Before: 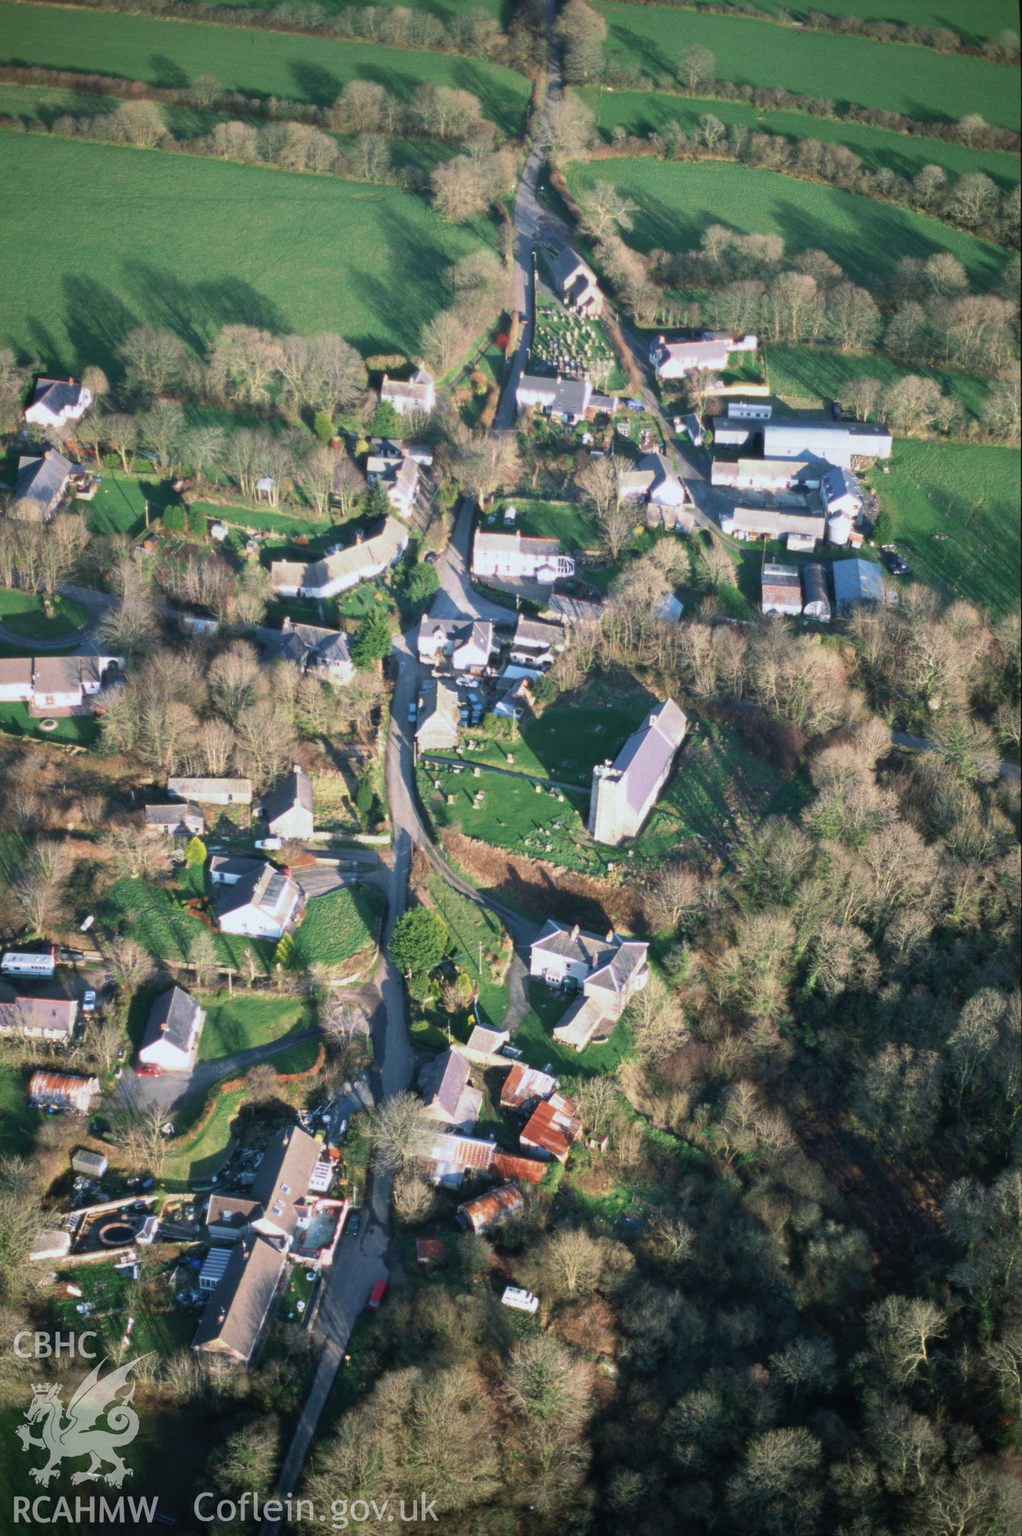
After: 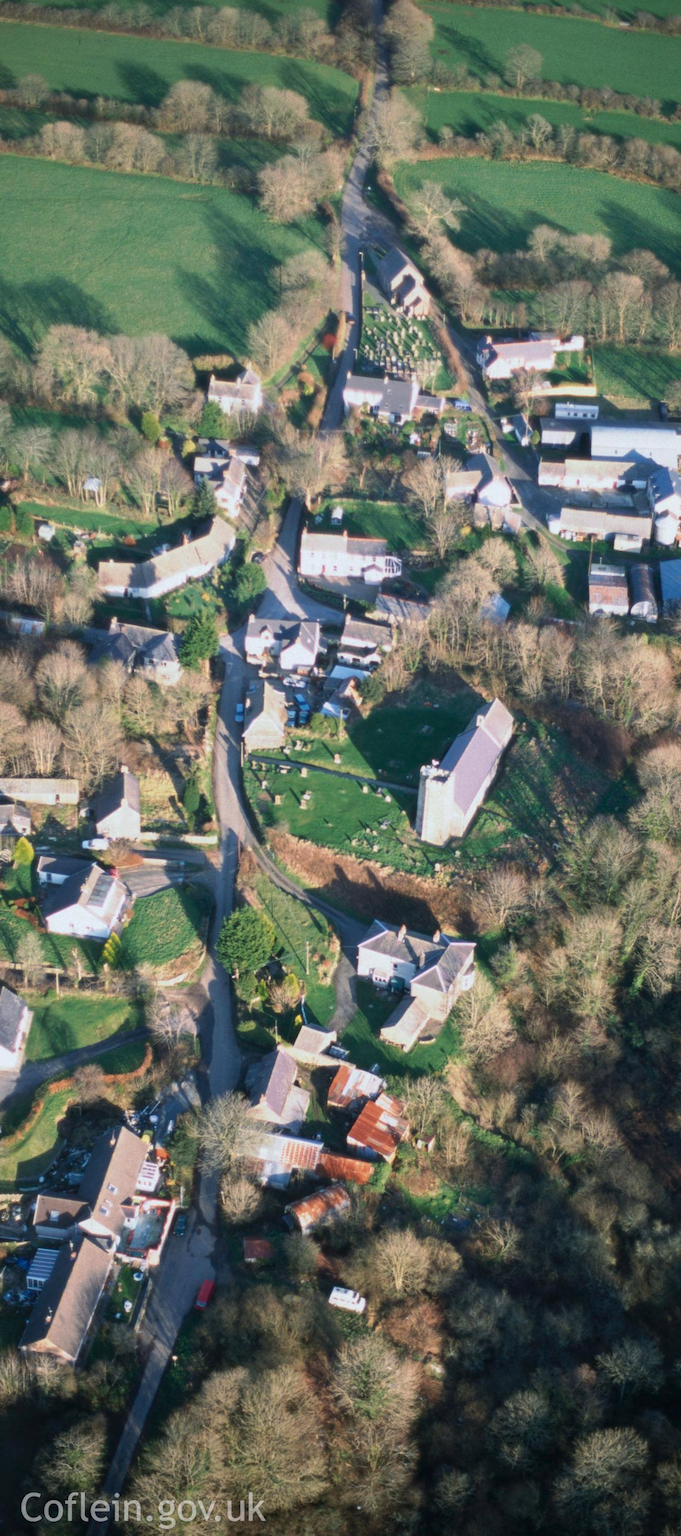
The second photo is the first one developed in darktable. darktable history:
crop: left 16.952%, right 16.322%
